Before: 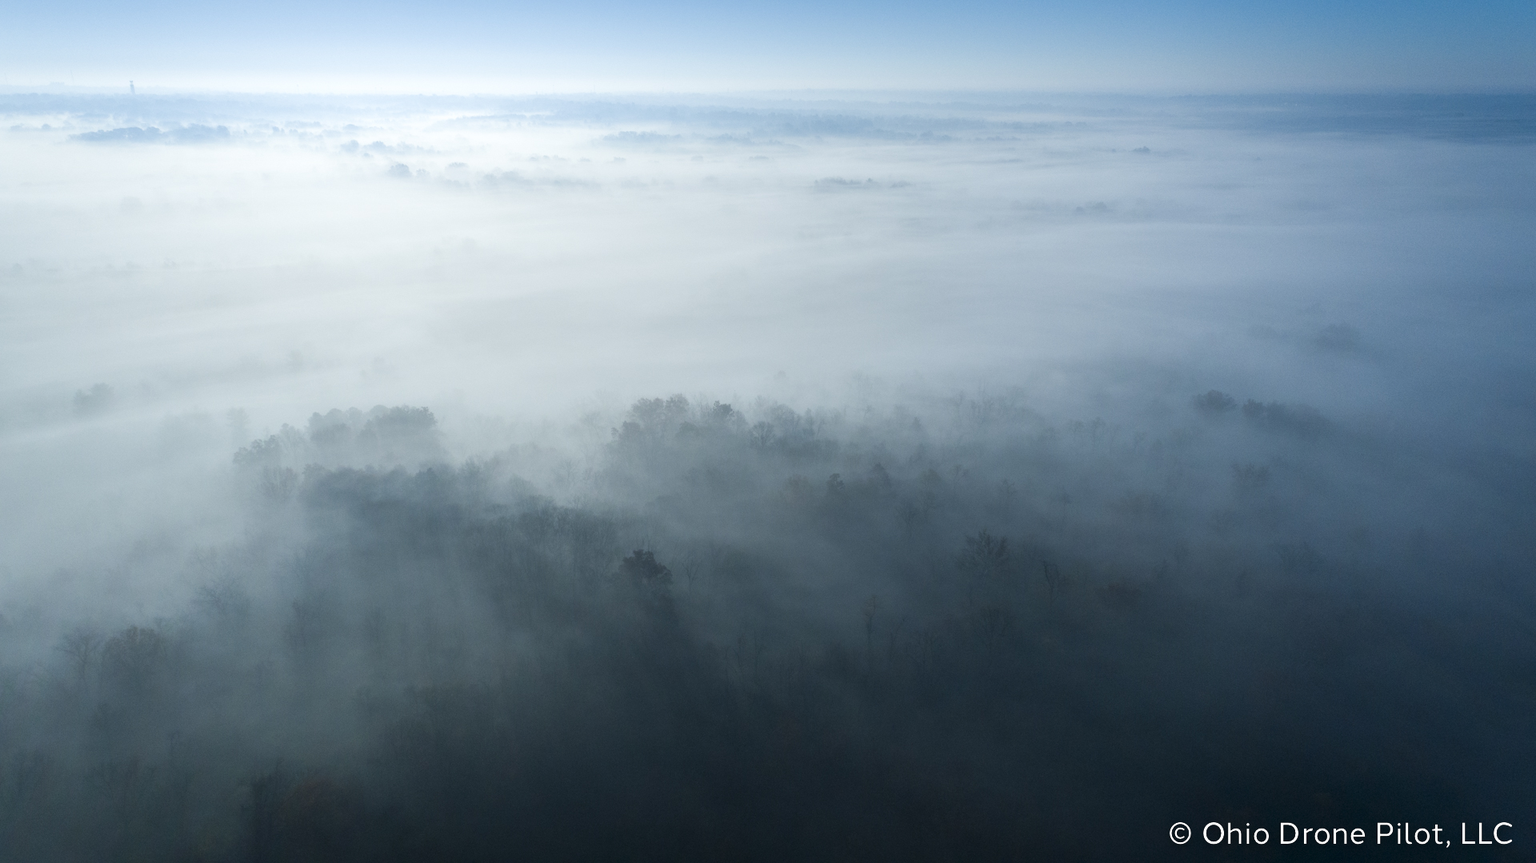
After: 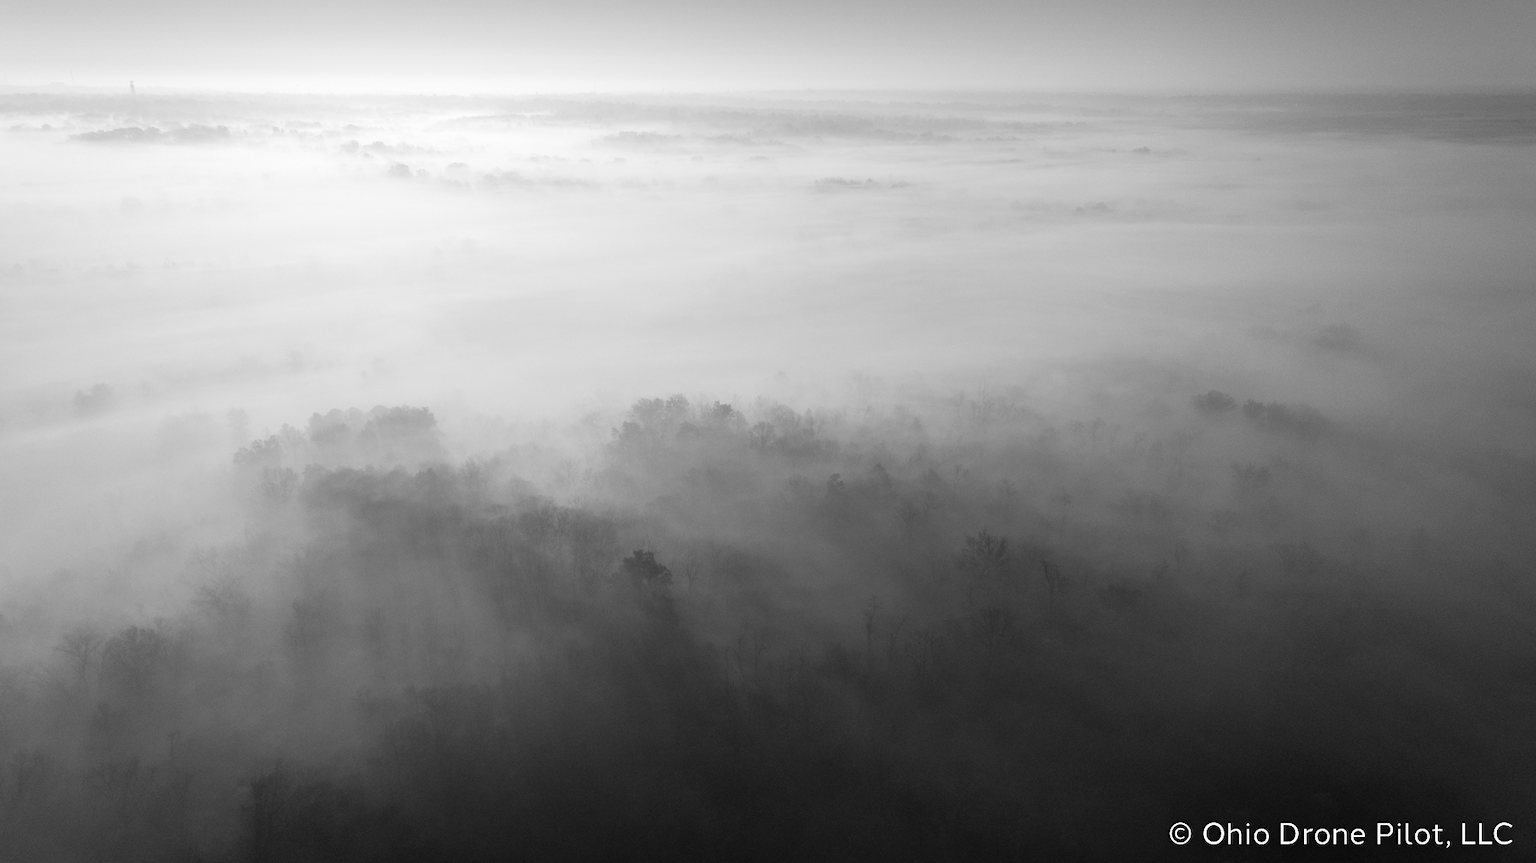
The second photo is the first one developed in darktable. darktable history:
monochrome: on, module defaults
white balance: red 1, blue 1
contrast brightness saturation: contrast 0.03, brightness 0.06, saturation 0.13
